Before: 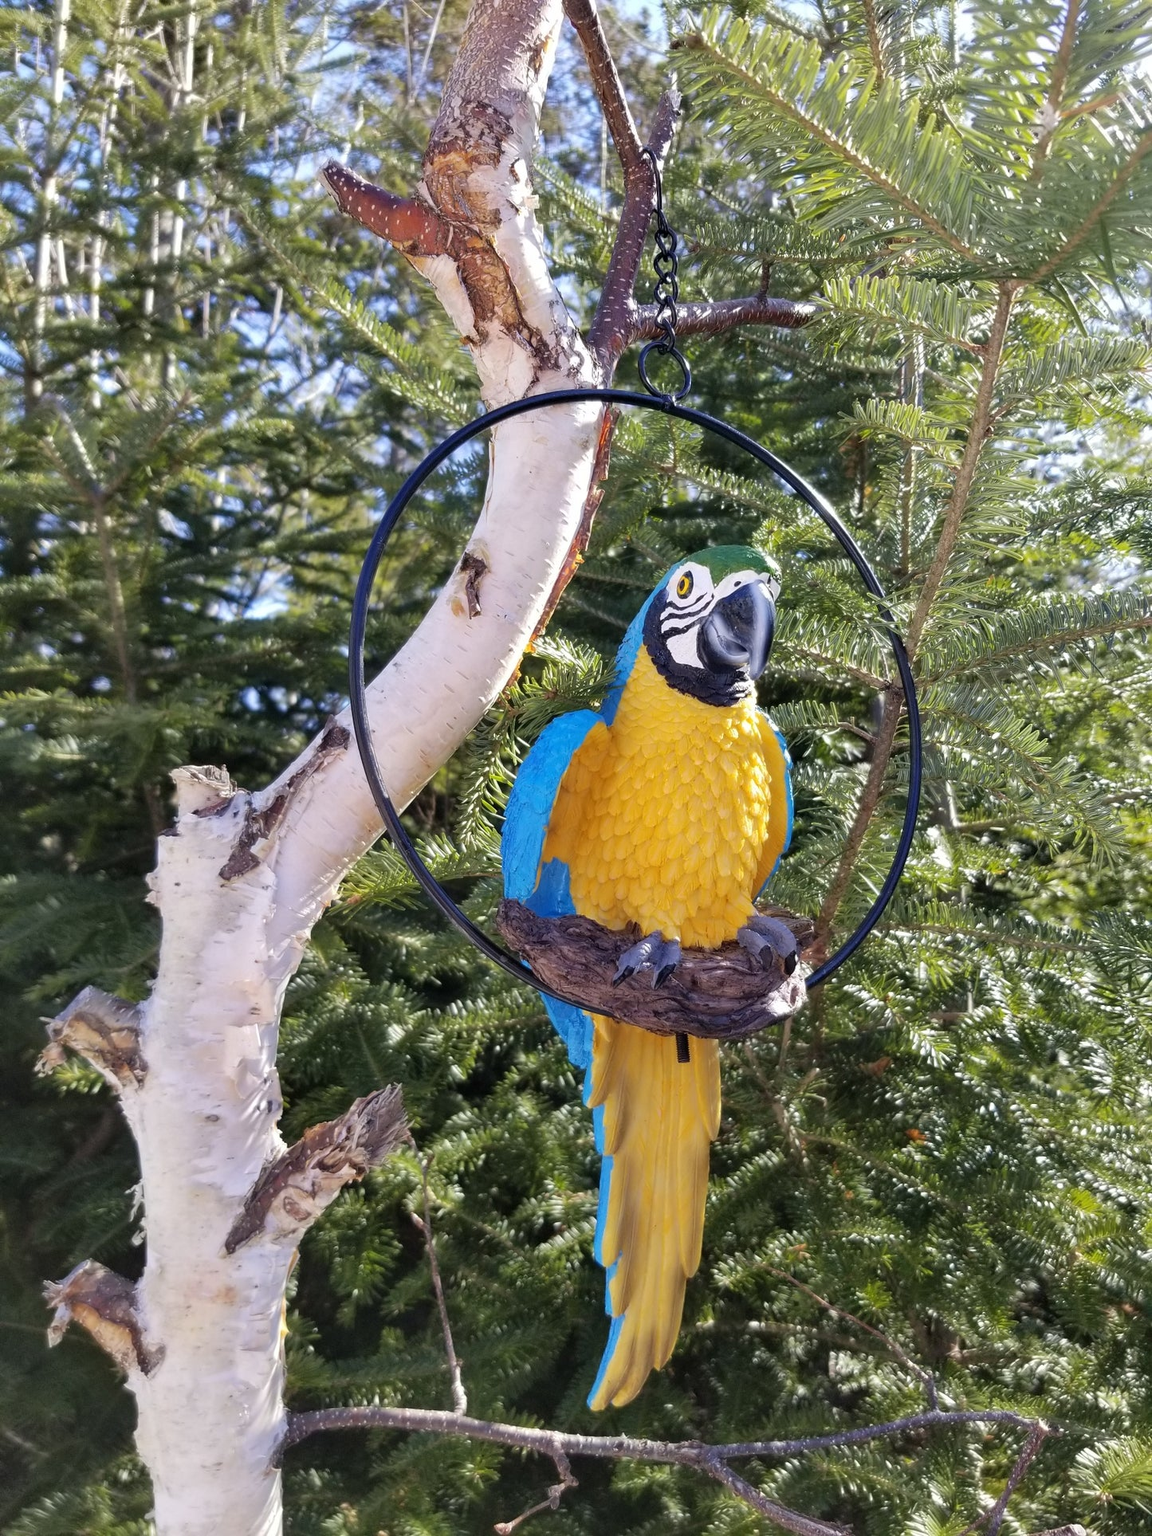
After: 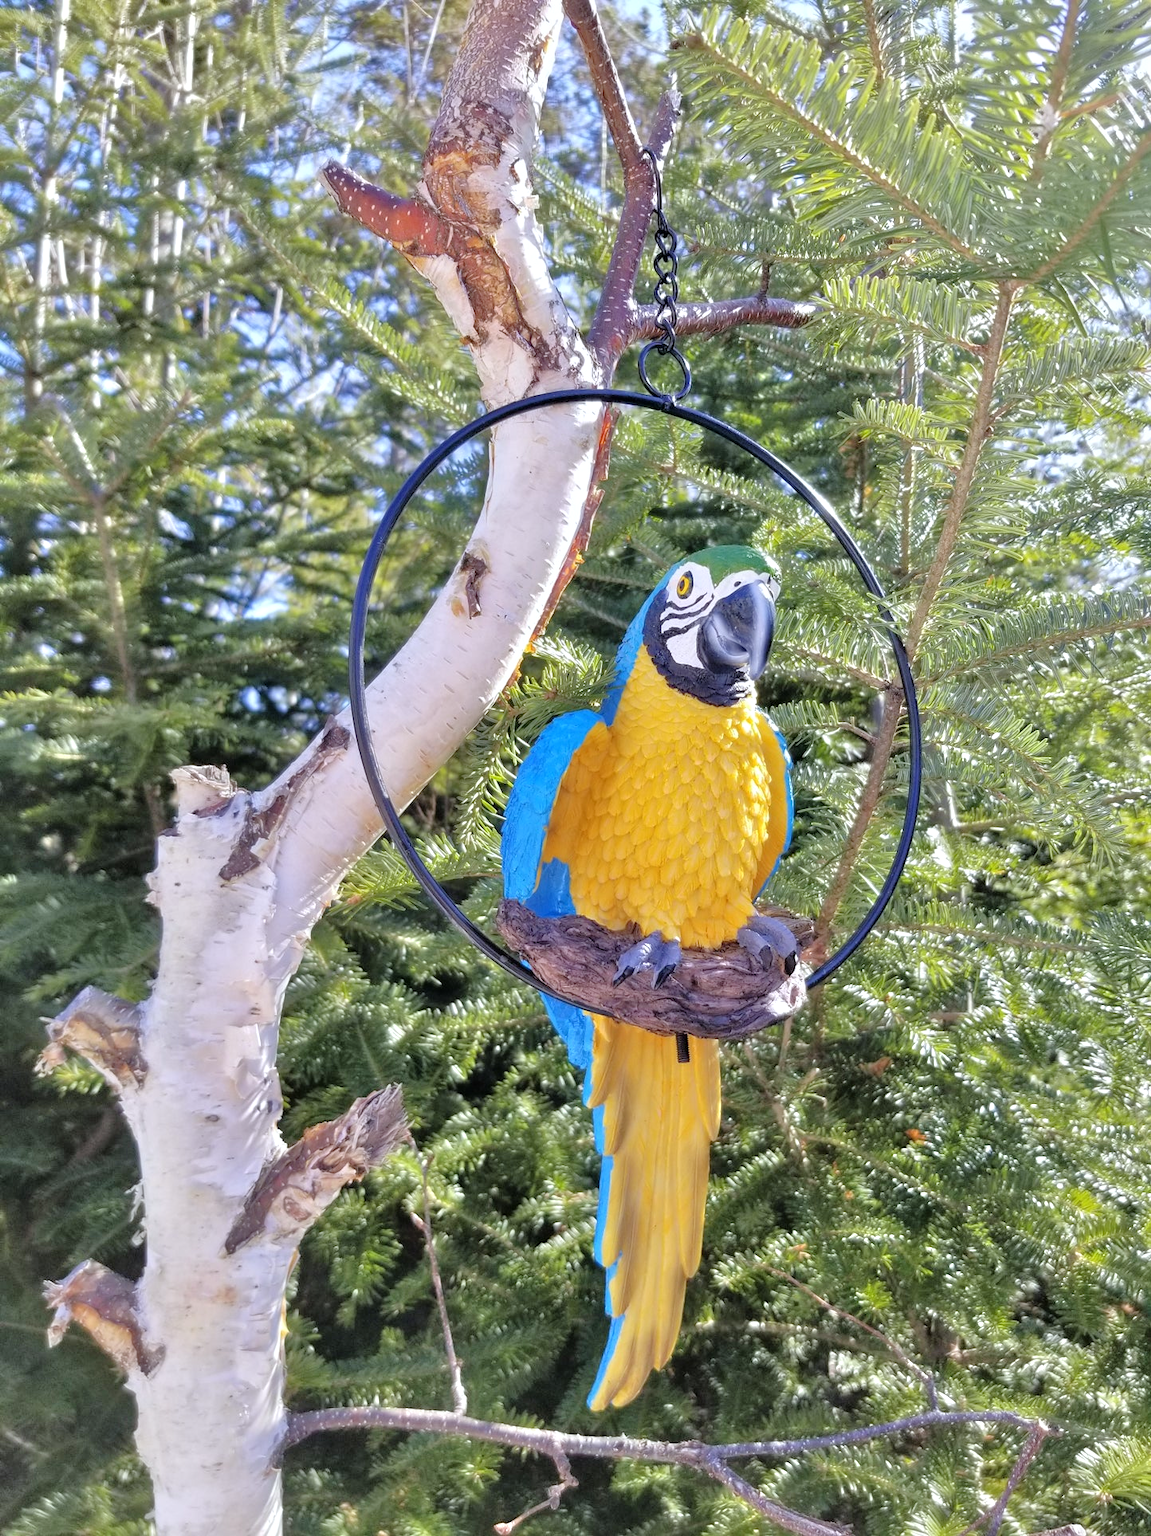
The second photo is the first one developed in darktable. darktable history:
white balance: red 0.98, blue 1.034
tone equalizer: -7 EV 0.15 EV, -6 EV 0.6 EV, -5 EV 1.15 EV, -4 EV 1.33 EV, -3 EV 1.15 EV, -2 EV 0.6 EV, -1 EV 0.15 EV, mask exposure compensation -0.5 EV
